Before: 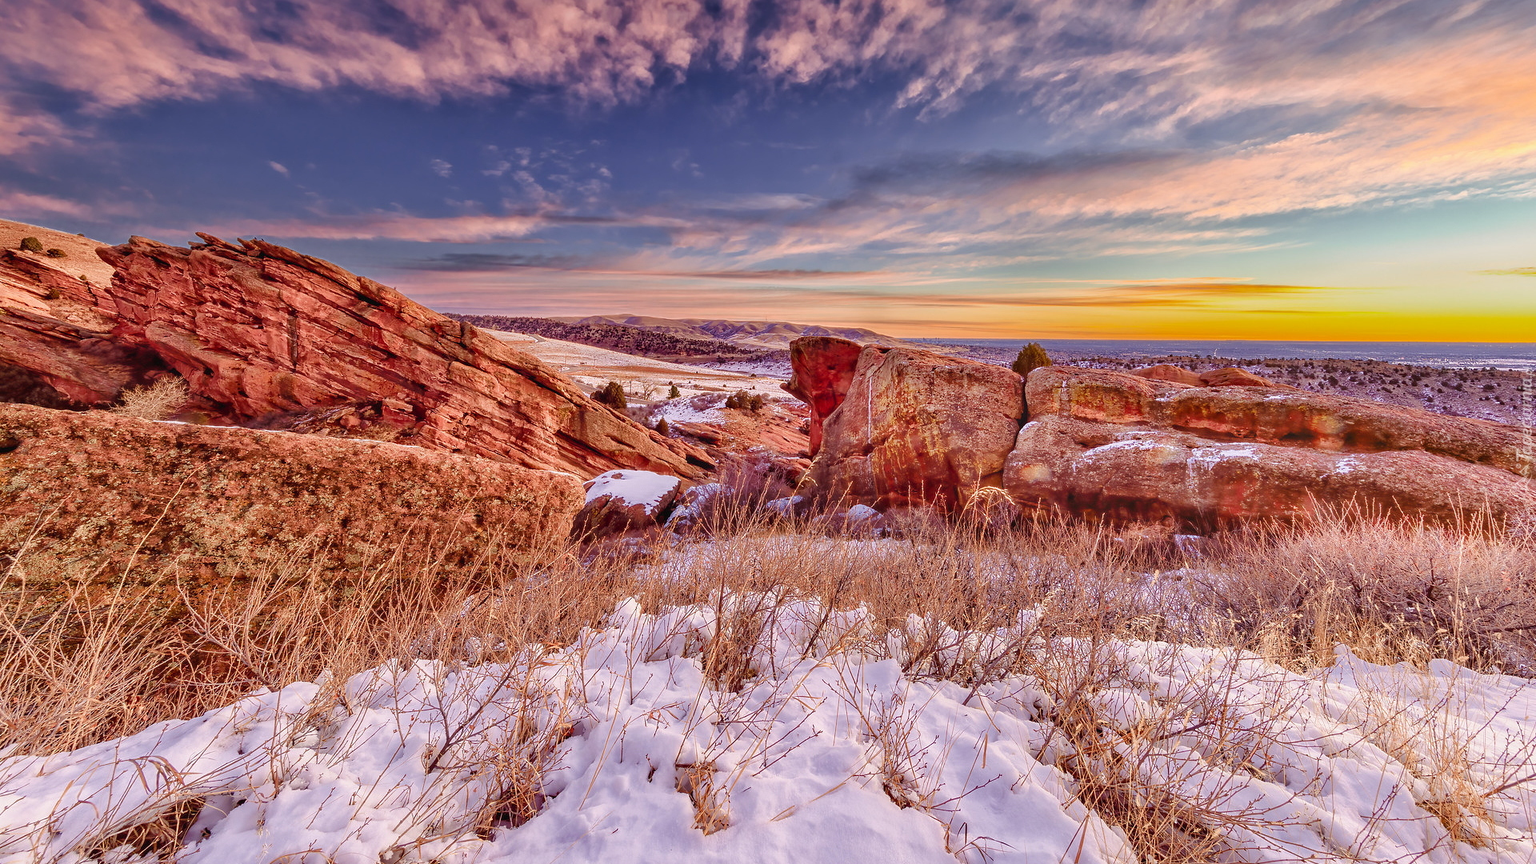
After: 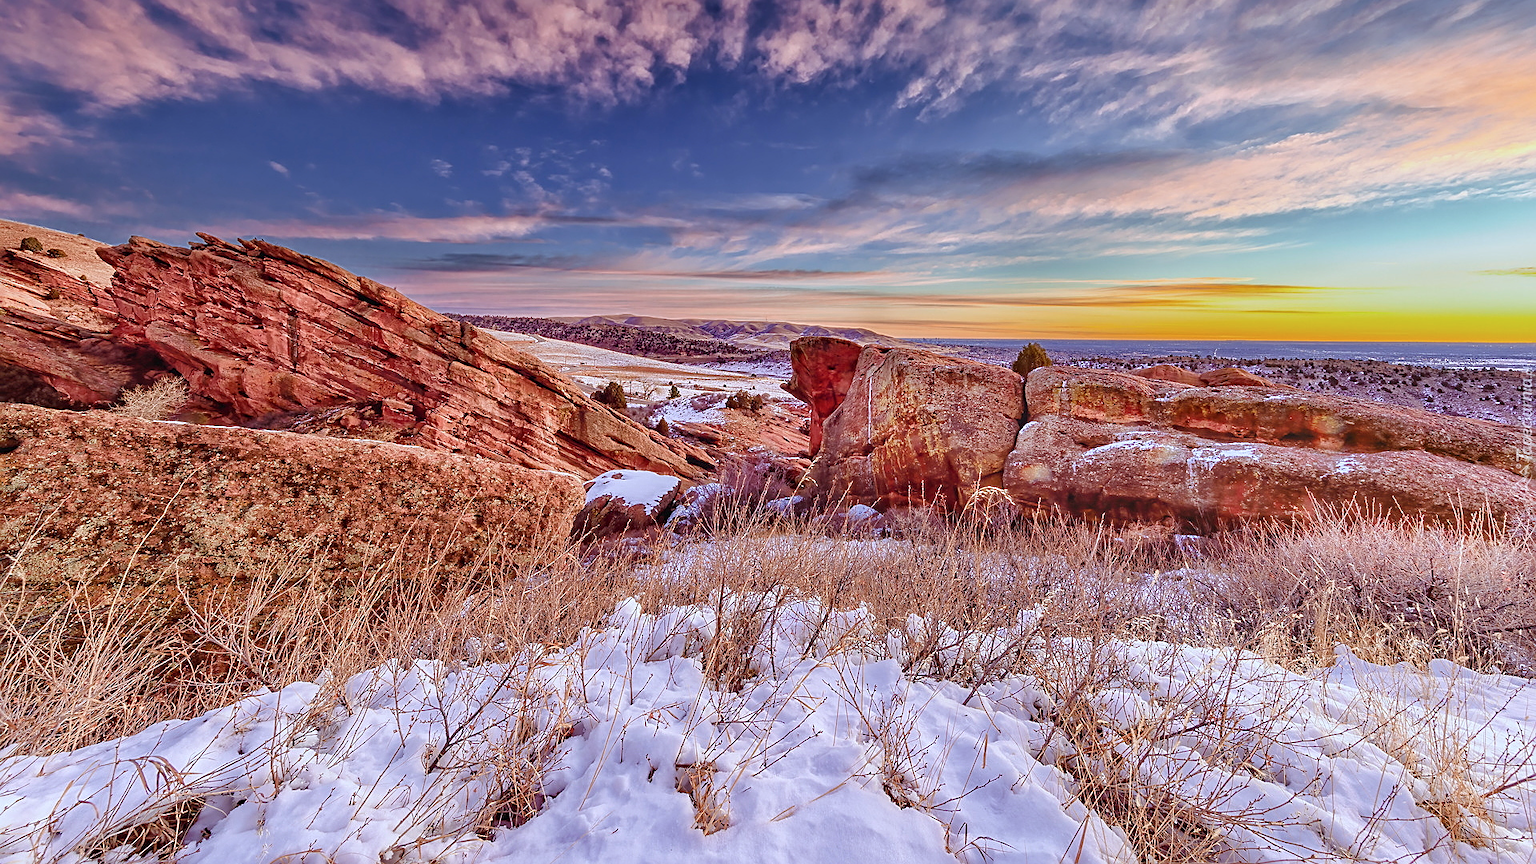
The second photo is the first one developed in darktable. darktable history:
sharpen: on, module defaults
color calibration: illuminant F (fluorescent), F source F9 (Cool White Deluxe 4150 K) – high CRI, x 0.374, y 0.373, temperature 4158.34 K
